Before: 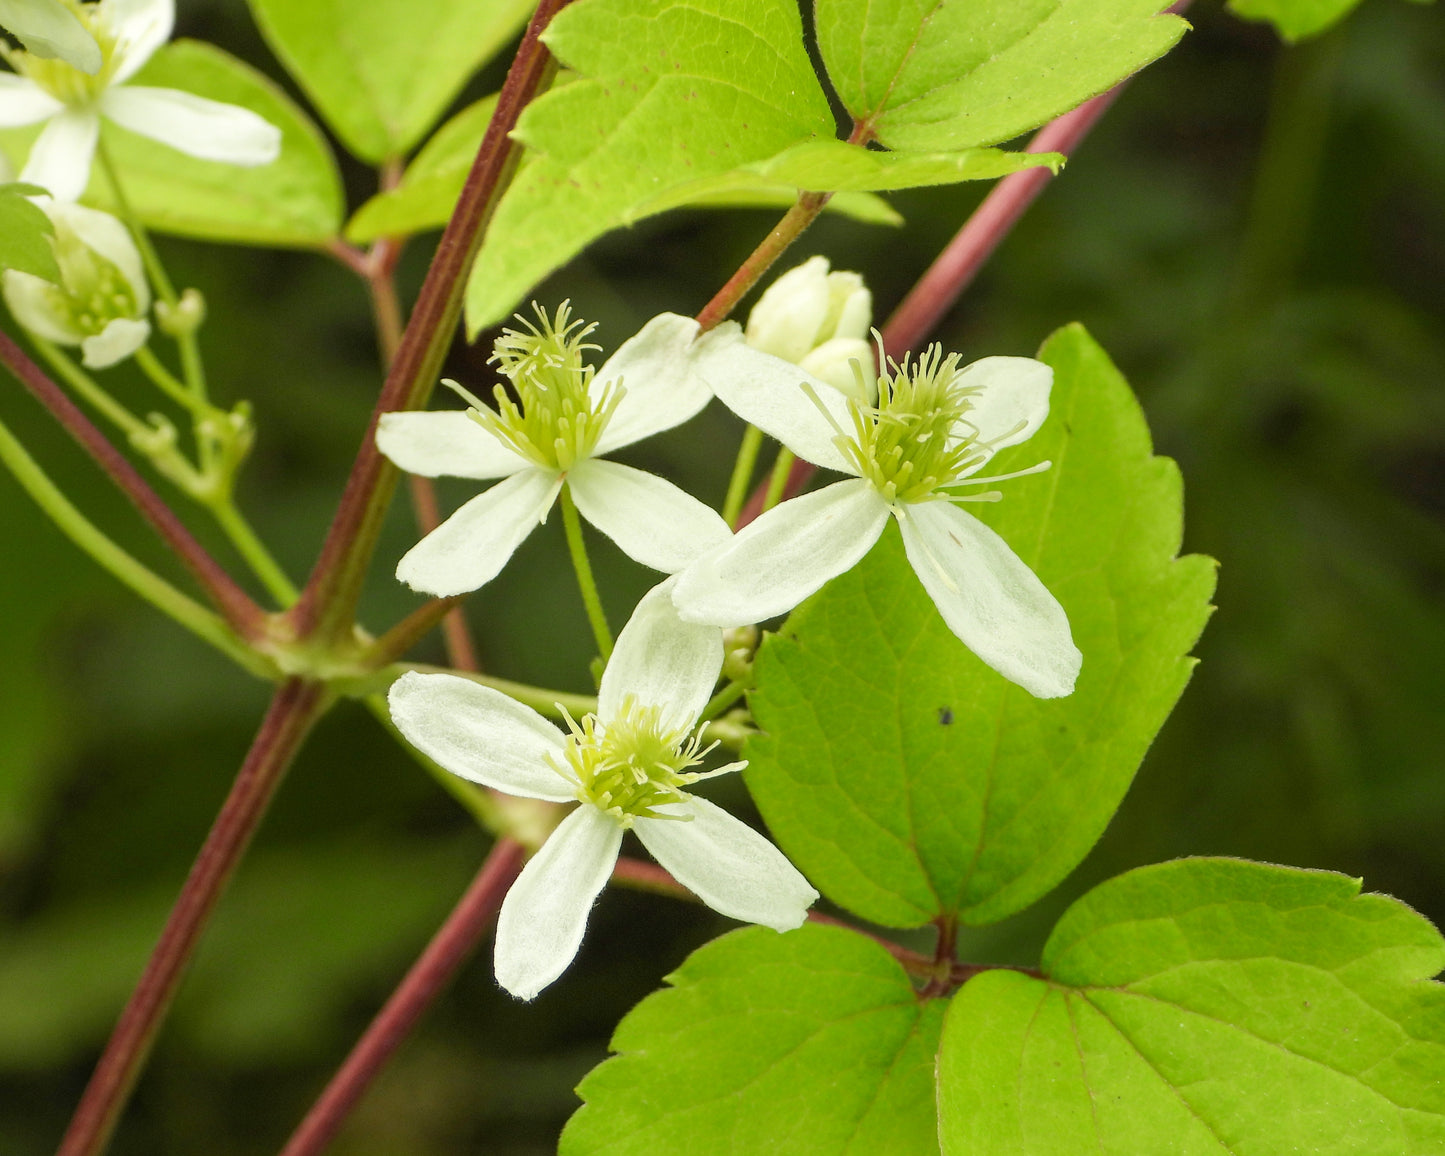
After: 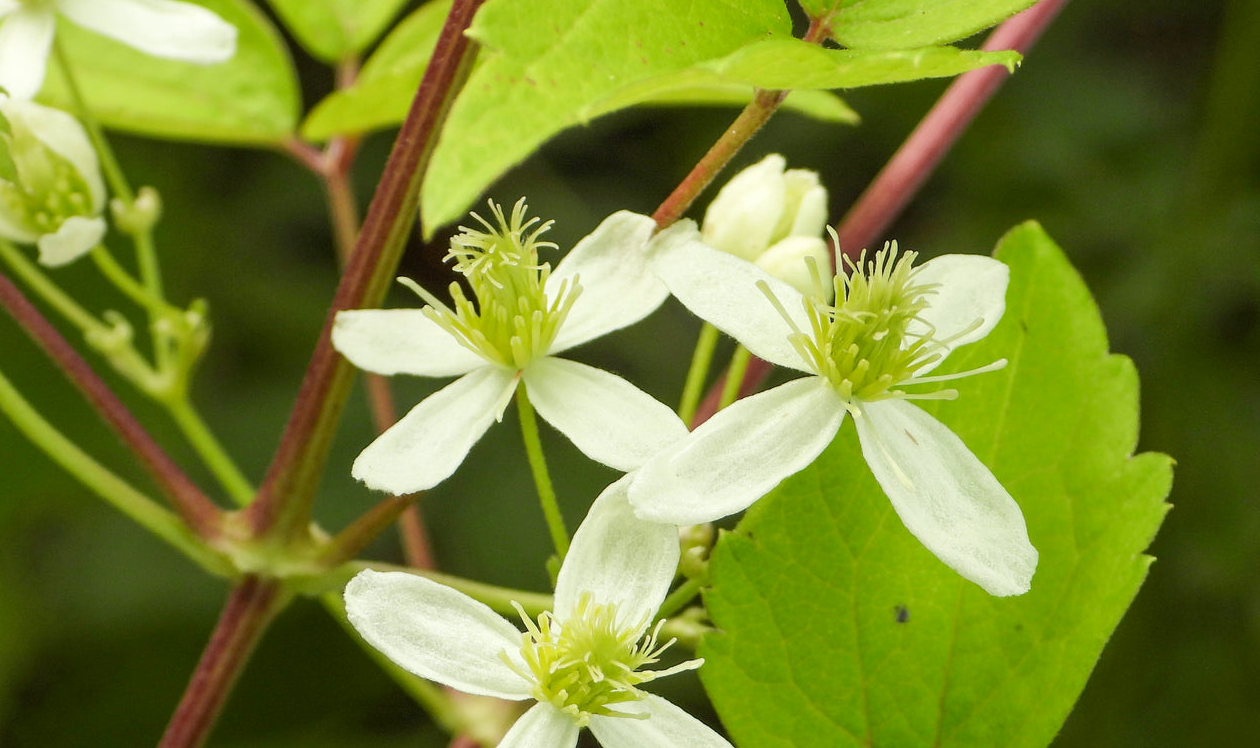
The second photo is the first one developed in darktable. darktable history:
crop: left 3.081%, top 8.873%, right 9.661%, bottom 26.388%
tone equalizer: edges refinement/feathering 500, mask exposure compensation -1.57 EV, preserve details no
exposure: black level correction 0.001, compensate highlight preservation false
